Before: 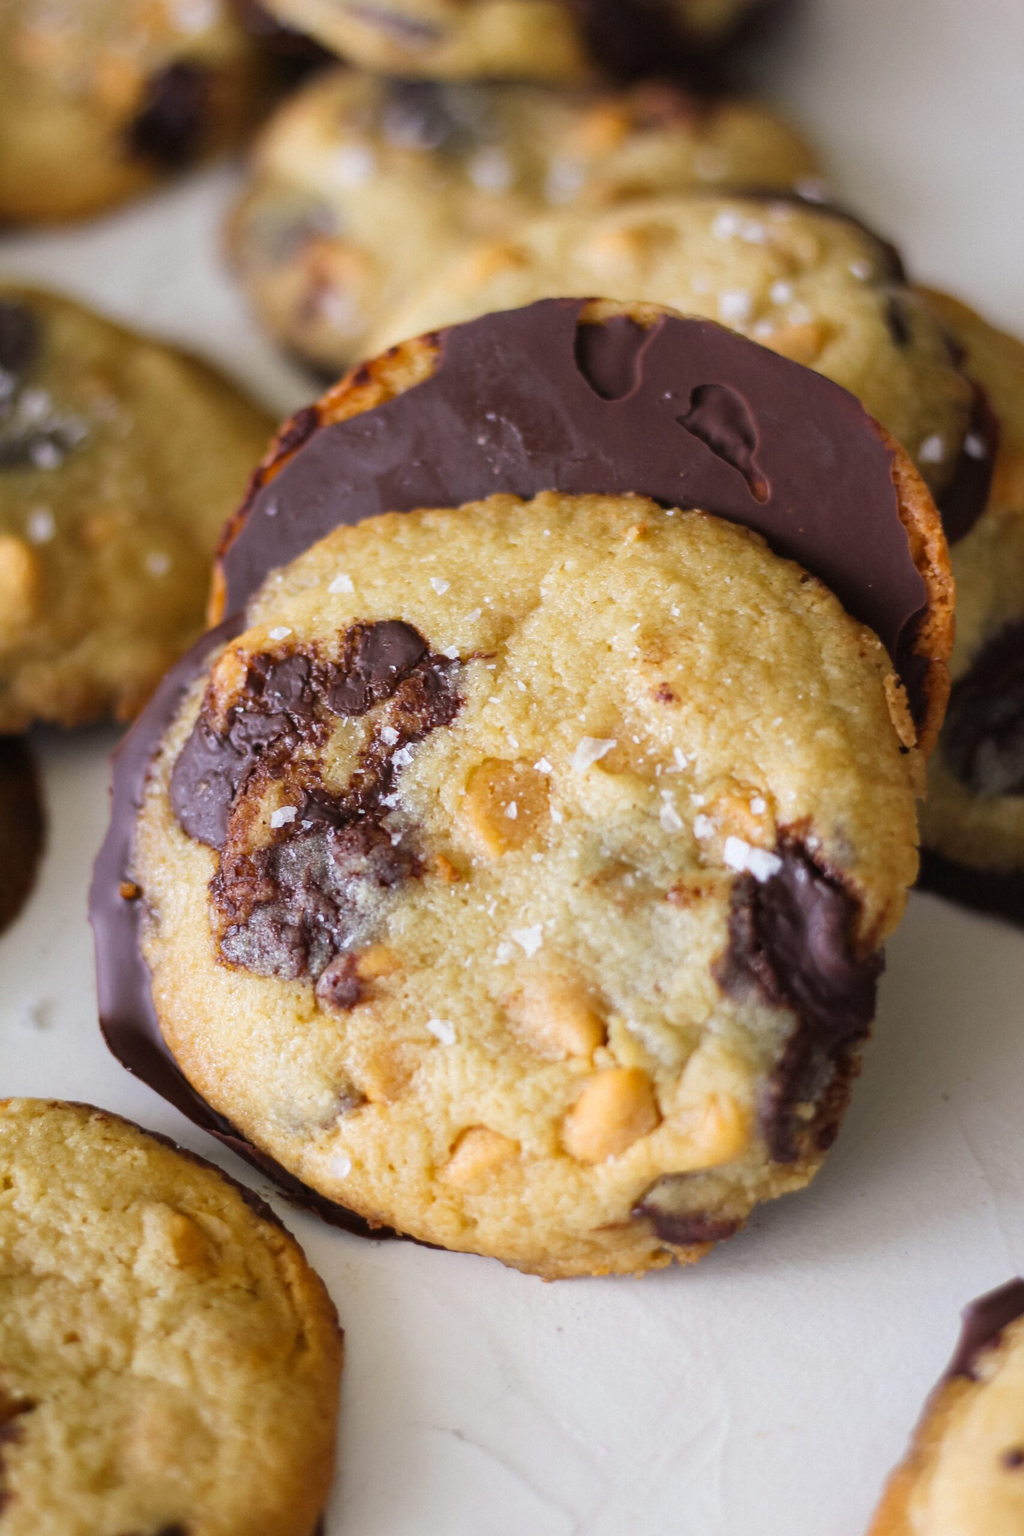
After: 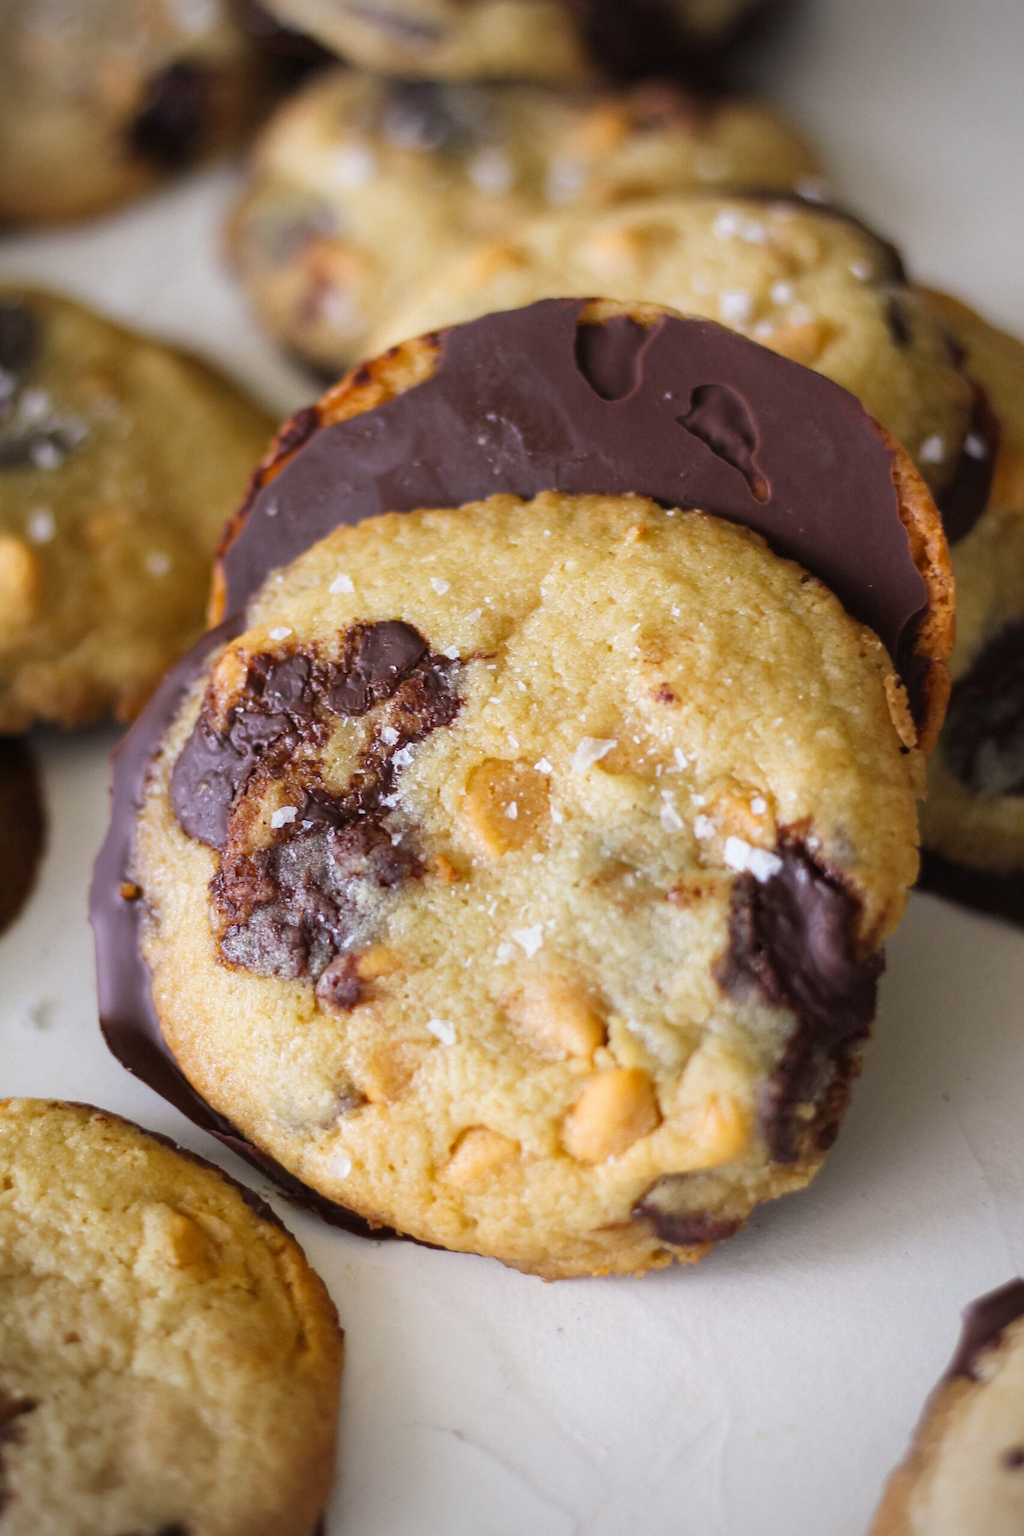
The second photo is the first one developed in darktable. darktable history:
white balance: emerald 1
vignetting: on, module defaults
